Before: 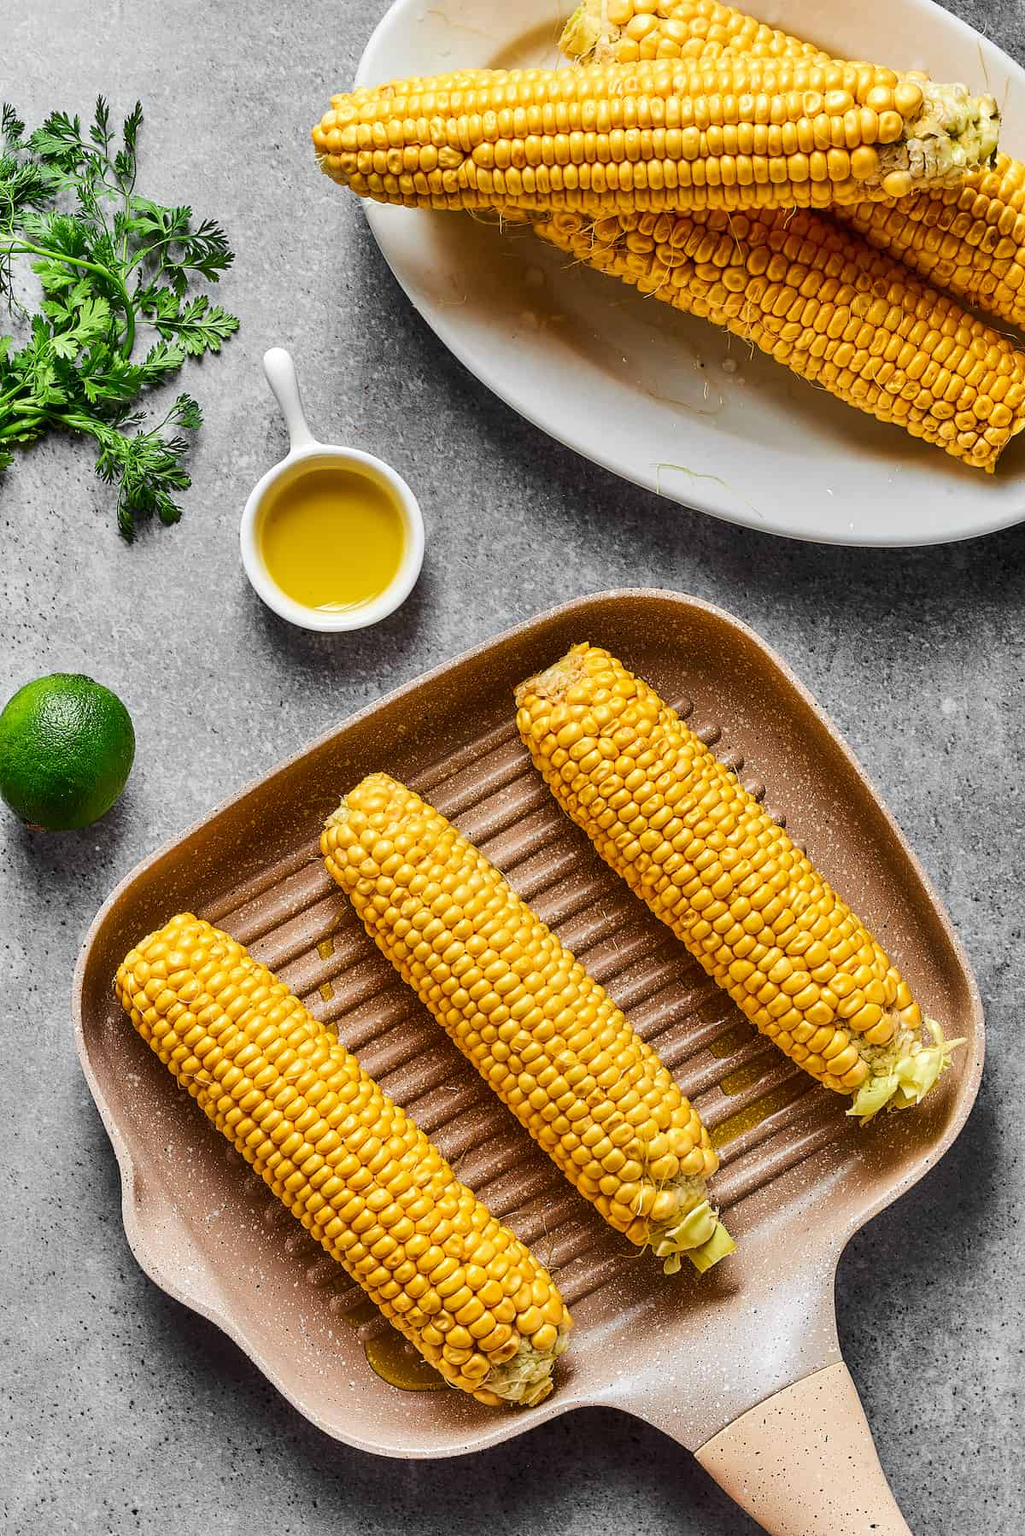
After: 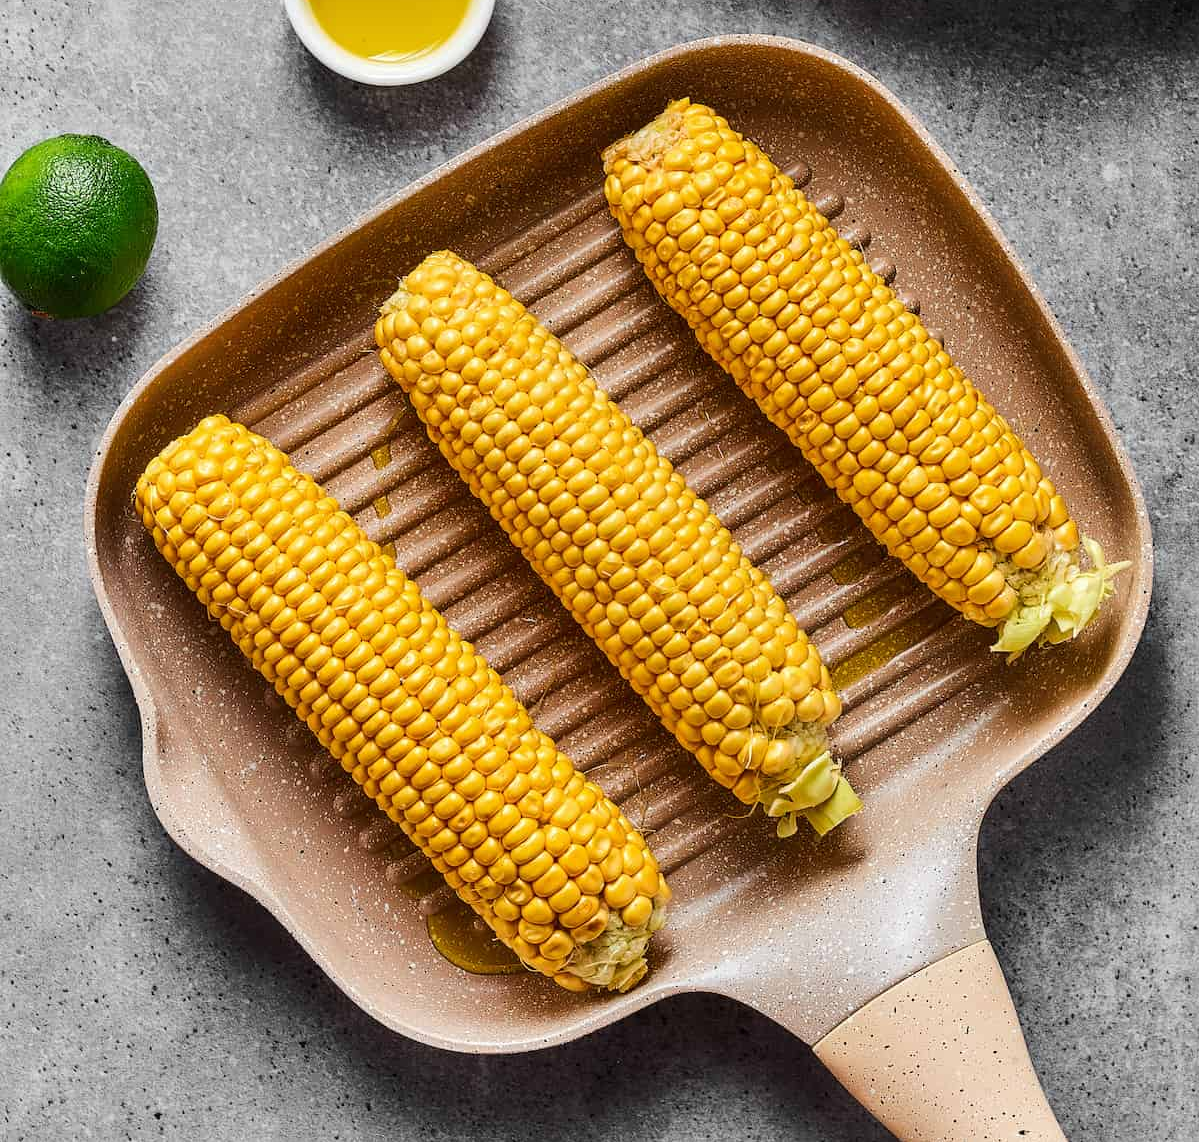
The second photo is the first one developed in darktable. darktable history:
crop and rotate: top 36.45%
